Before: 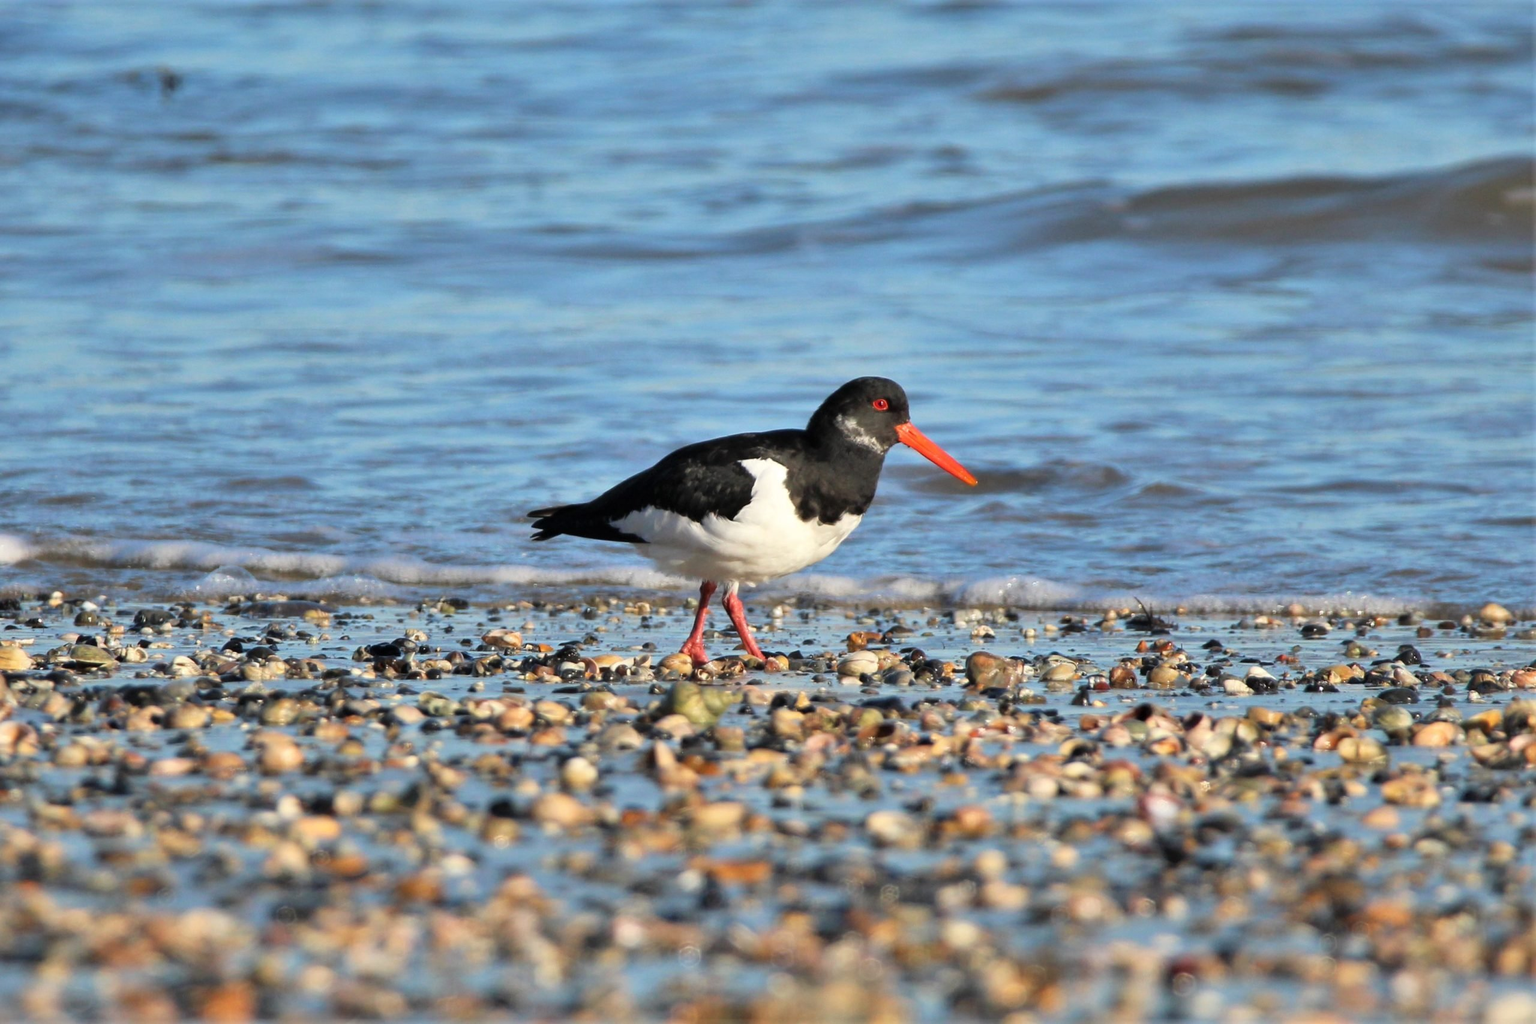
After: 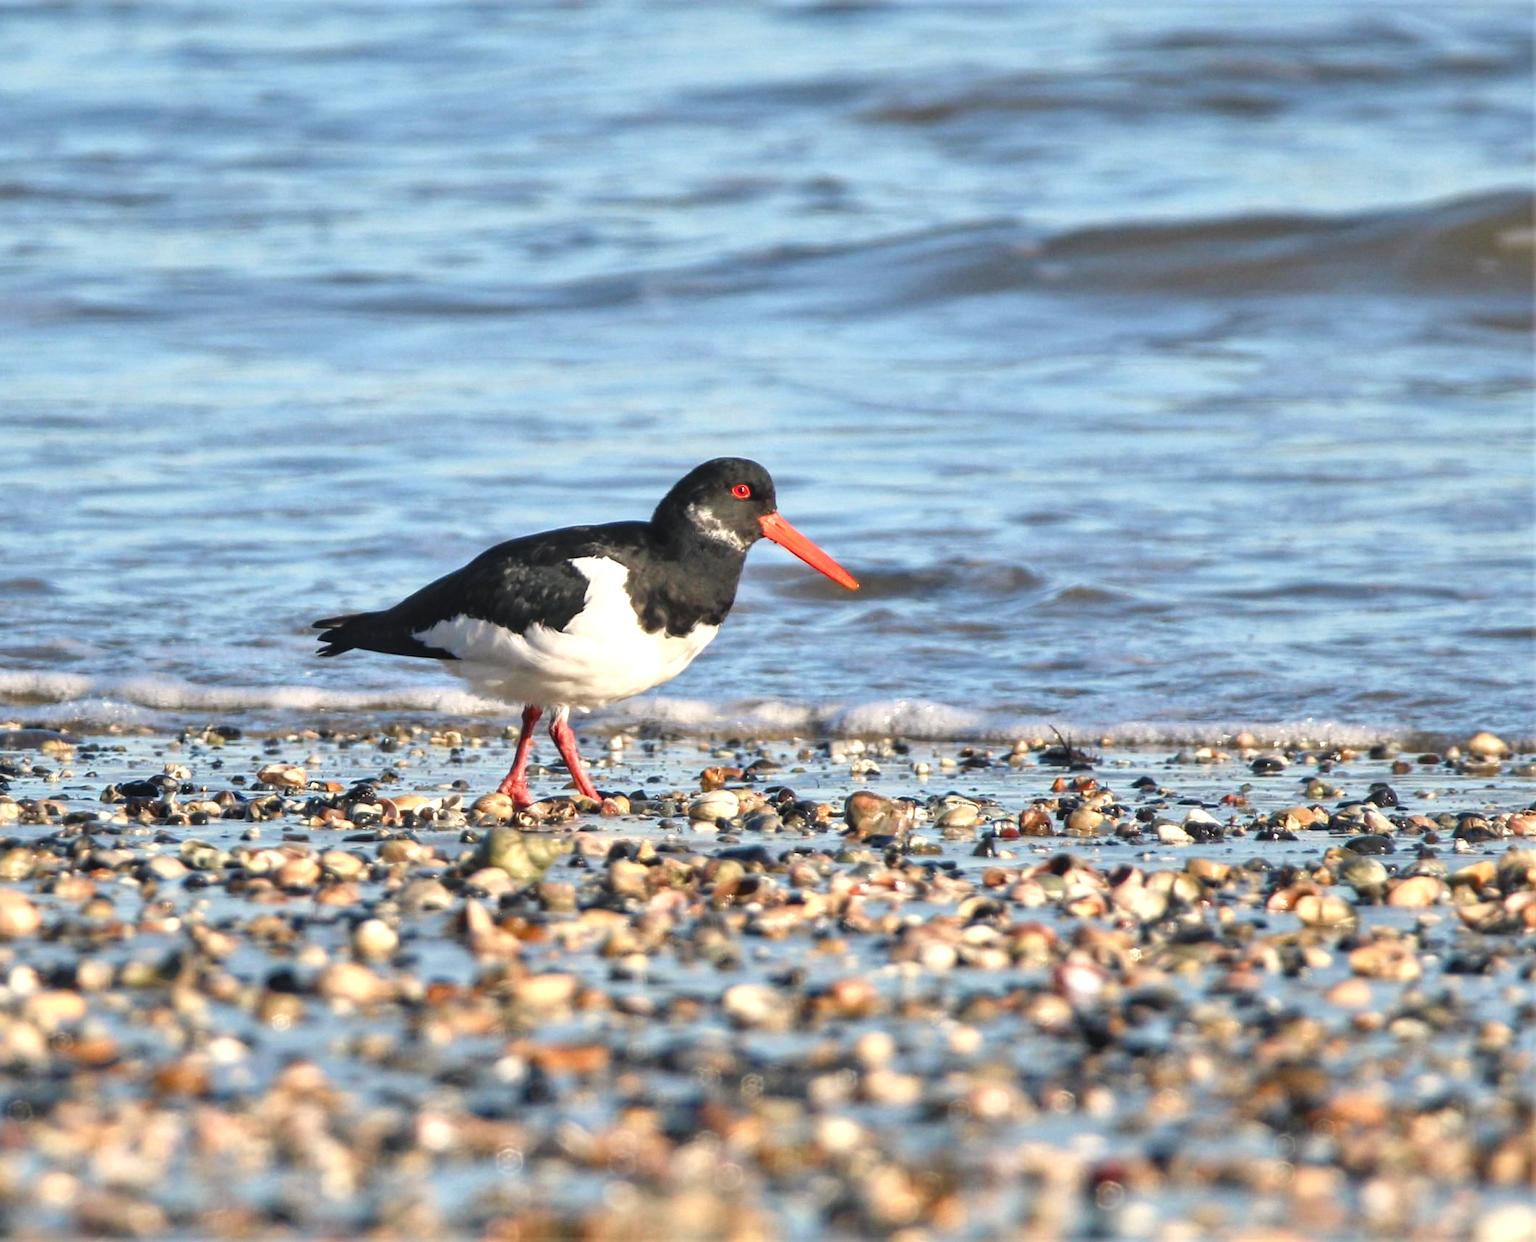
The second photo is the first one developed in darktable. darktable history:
local contrast: on, module defaults
crop: left 17.582%, bottom 0.031%
color balance rgb: shadows lift › chroma 2%, shadows lift › hue 250°, power › hue 326.4°, highlights gain › chroma 2%, highlights gain › hue 64.8°, global offset › luminance 0.5%, global offset › hue 58.8°, perceptual saturation grading › highlights -25%, perceptual saturation grading › shadows 30%, global vibrance 15%
exposure: black level correction 0, exposure 0.5 EV, compensate exposure bias true, compensate highlight preservation false
